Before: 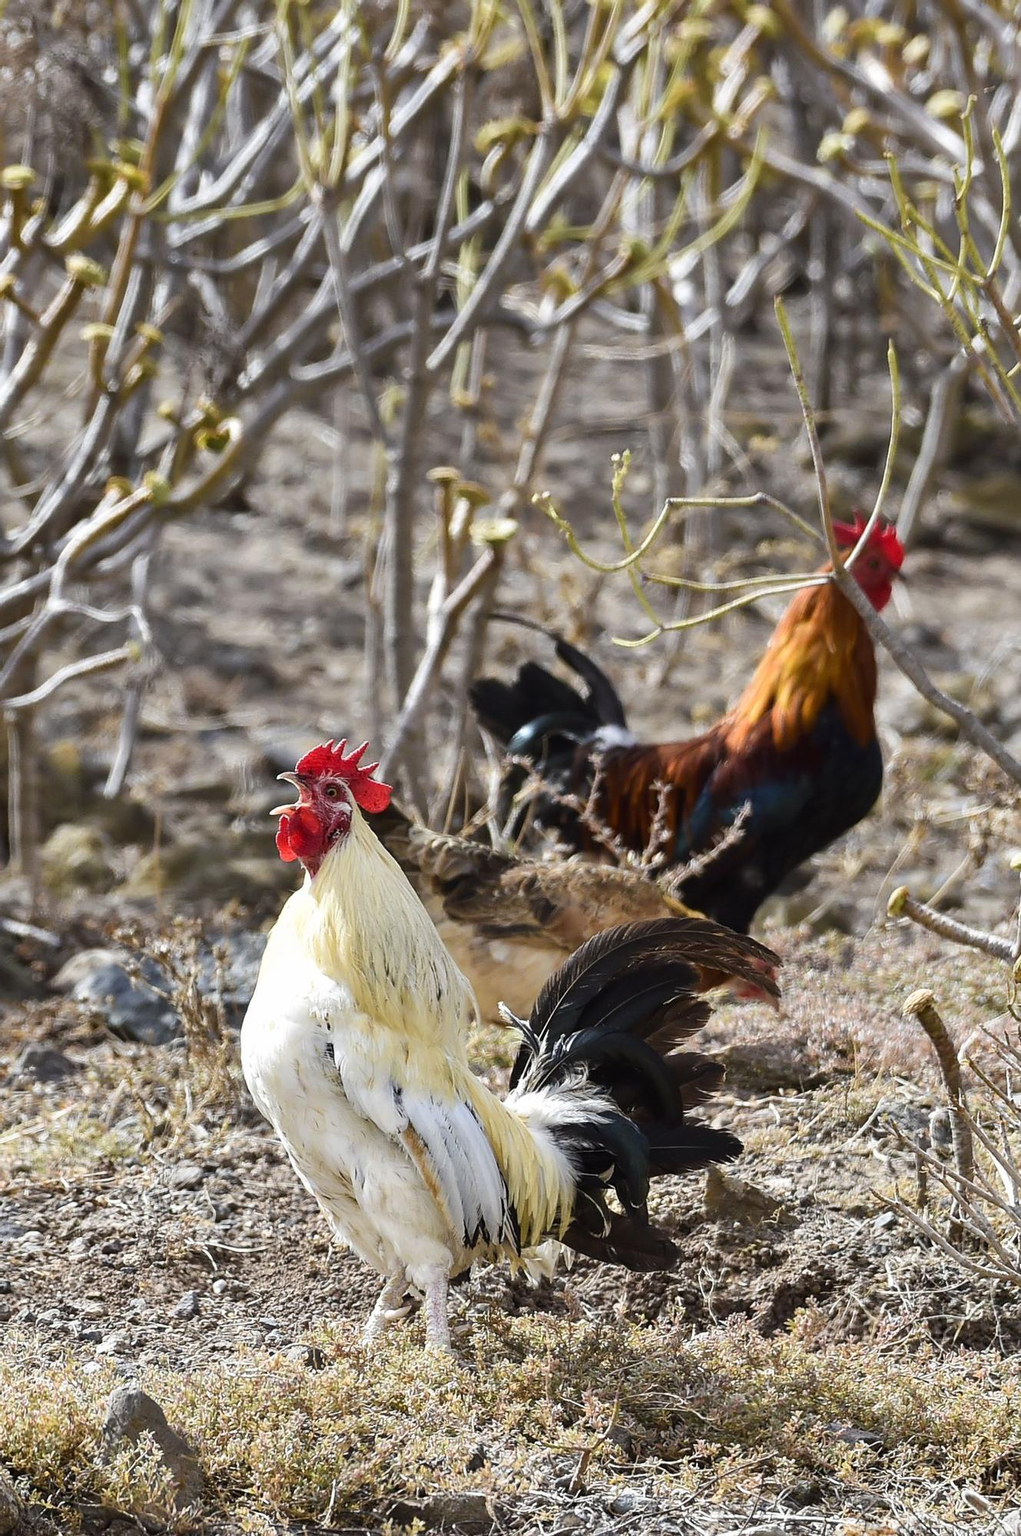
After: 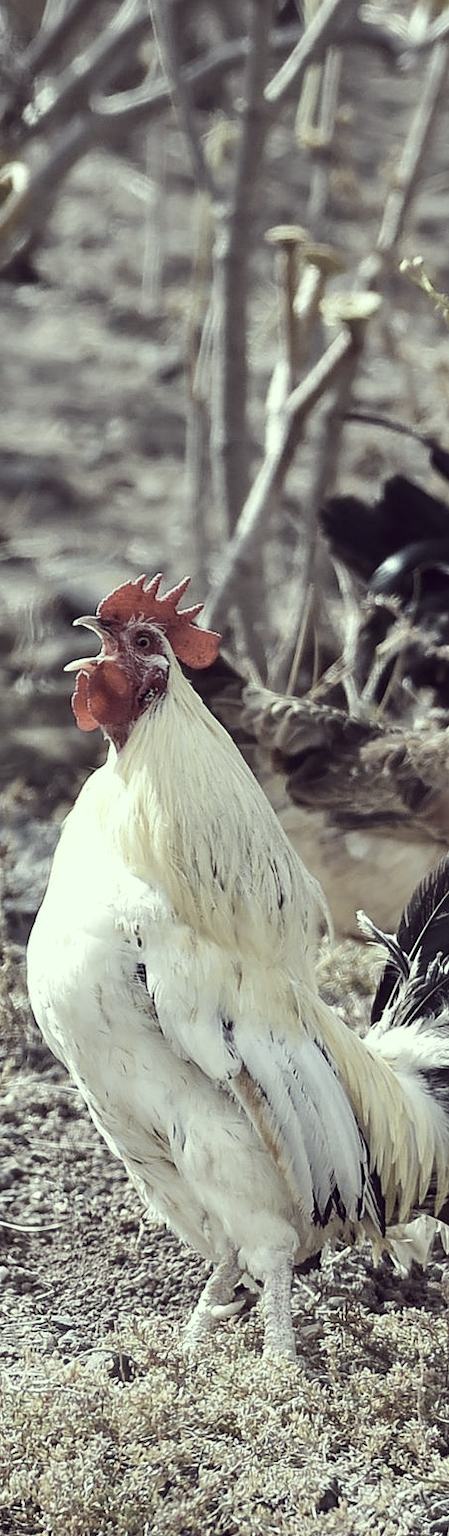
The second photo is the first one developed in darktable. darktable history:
crop and rotate: left 21.584%, top 18.969%, right 43.989%, bottom 2.975%
color correction: highlights a* -20.67, highlights b* 20.39, shadows a* 19.47, shadows b* -21.02, saturation 0.393
